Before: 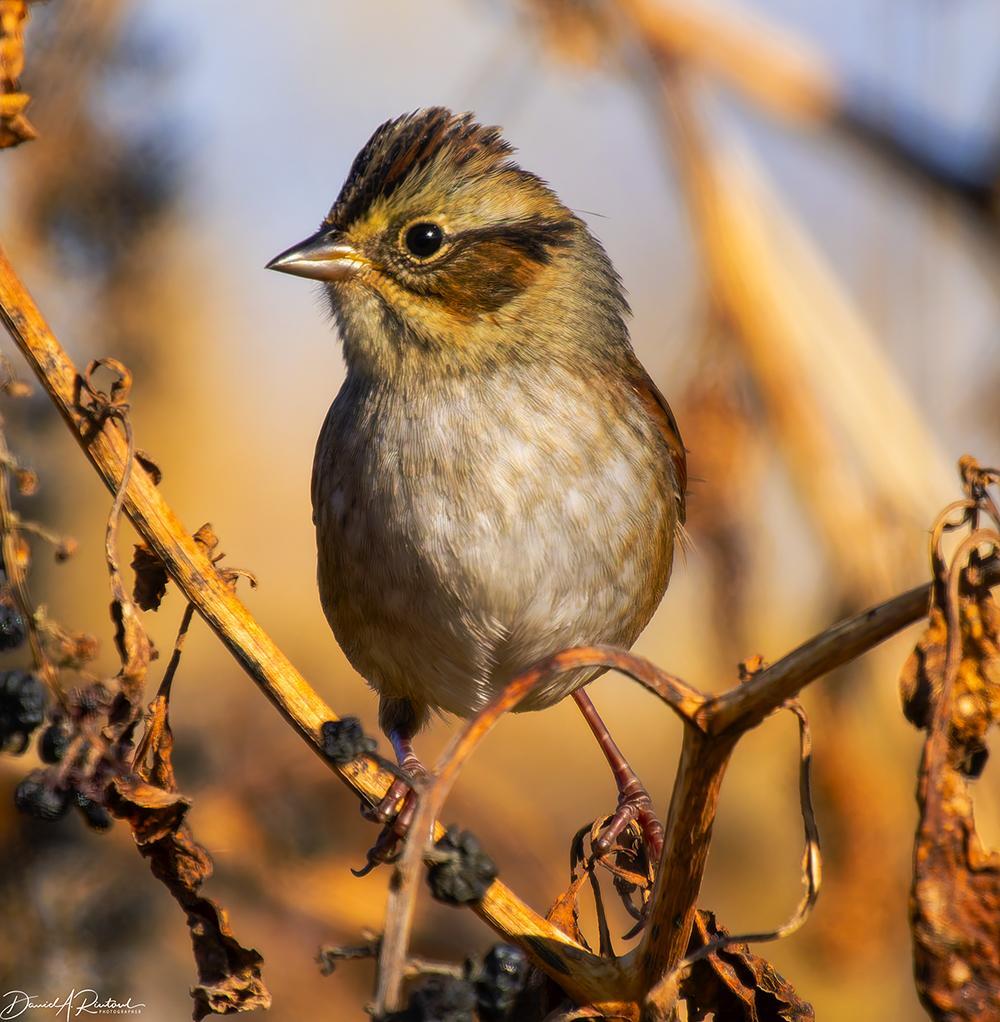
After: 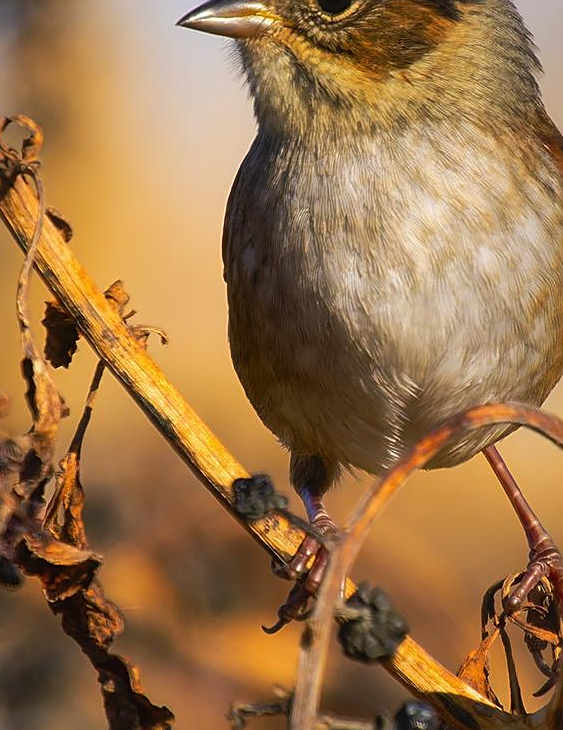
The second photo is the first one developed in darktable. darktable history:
sharpen: on, module defaults
shadows and highlights: shadows 12, white point adjustment 1.2, soften with gaussian
contrast equalizer: octaves 7, y [[0.6 ×6], [0.55 ×6], [0 ×6], [0 ×6], [0 ×6]], mix -0.3
crop: left 8.966%, top 23.852%, right 34.699%, bottom 4.703%
